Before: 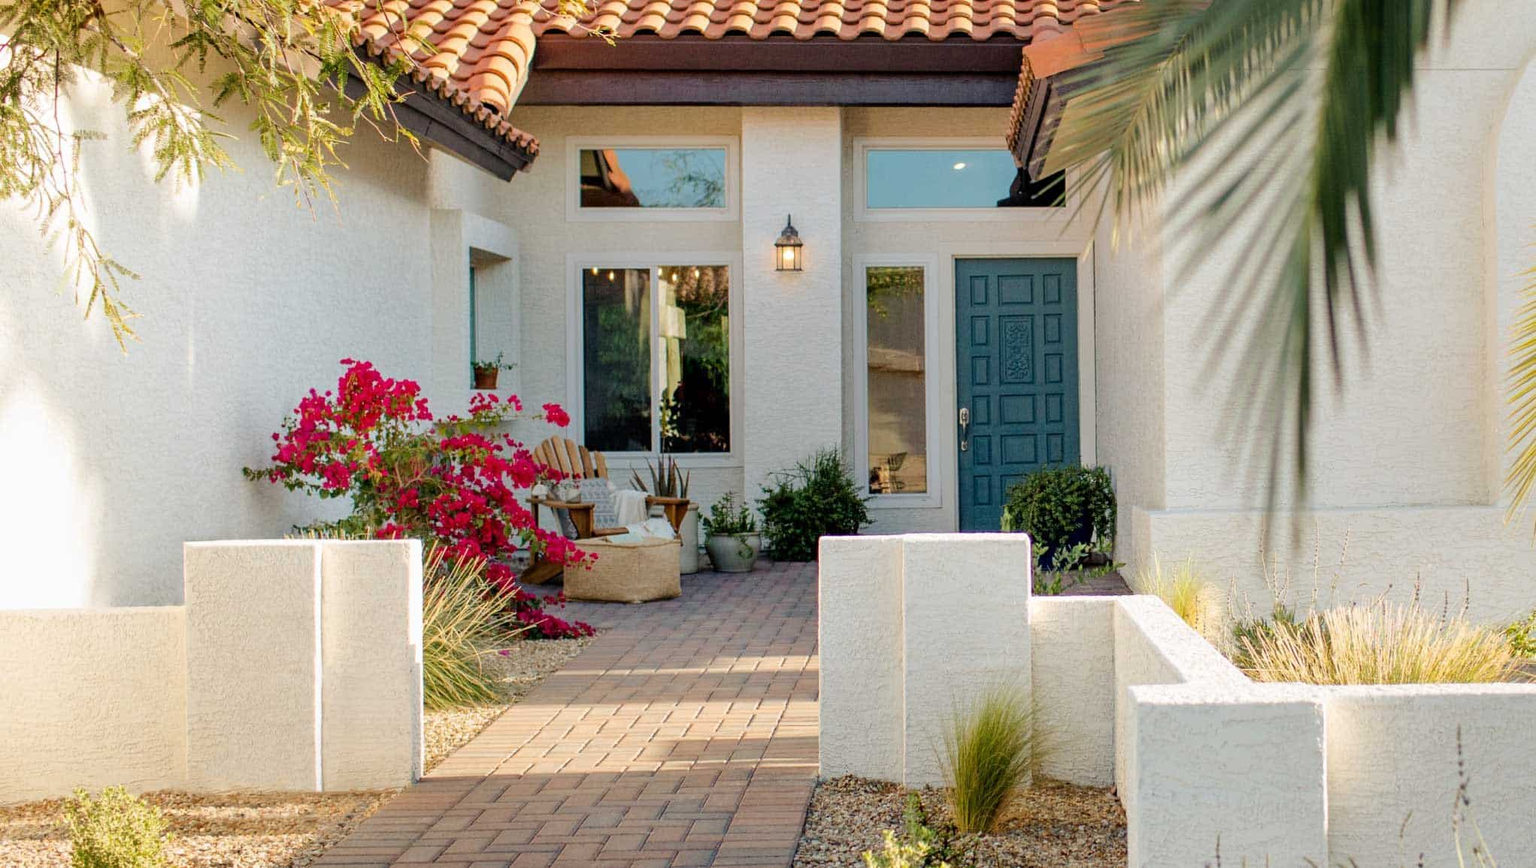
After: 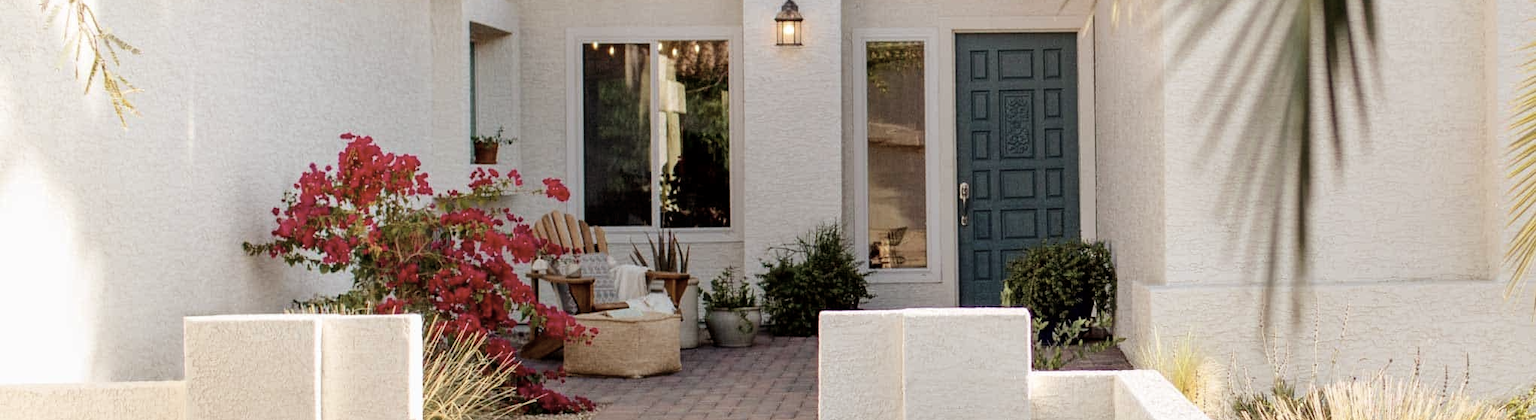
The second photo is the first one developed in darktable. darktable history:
crop and rotate: top 26.056%, bottom 25.543%
contrast brightness saturation: contrast 0.1, saturation -0.36
rgb levels: mode RGB, independent channels, levels [[0, 0.5, 1], [0, 0.521, 1], [0, 0.536, 1]]
